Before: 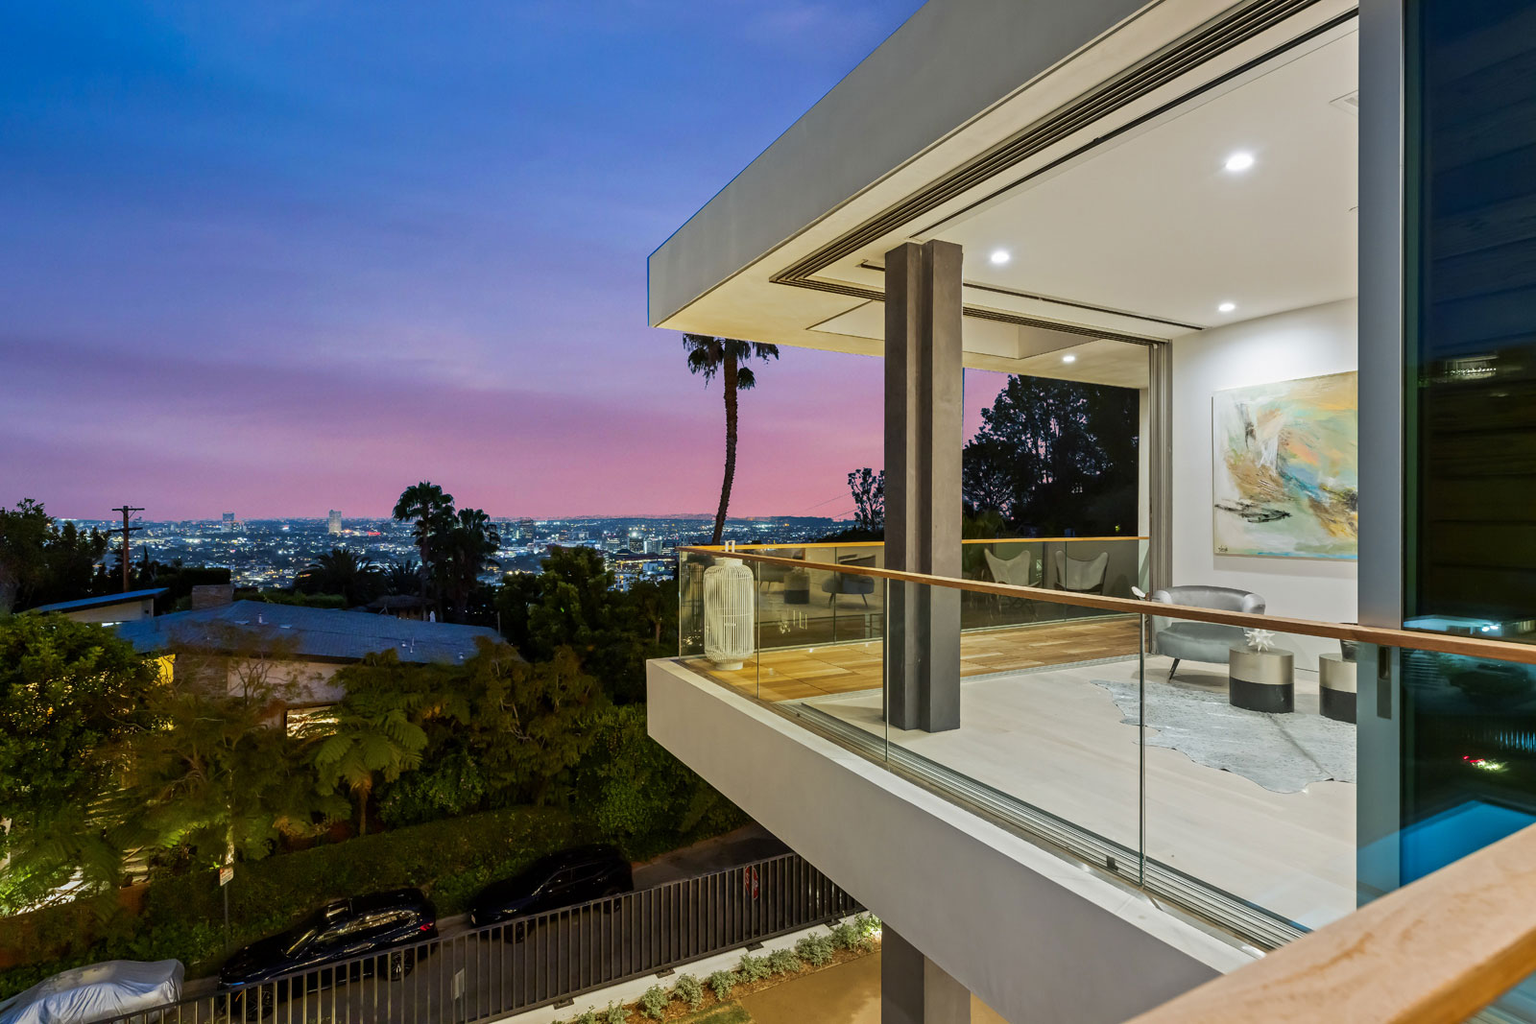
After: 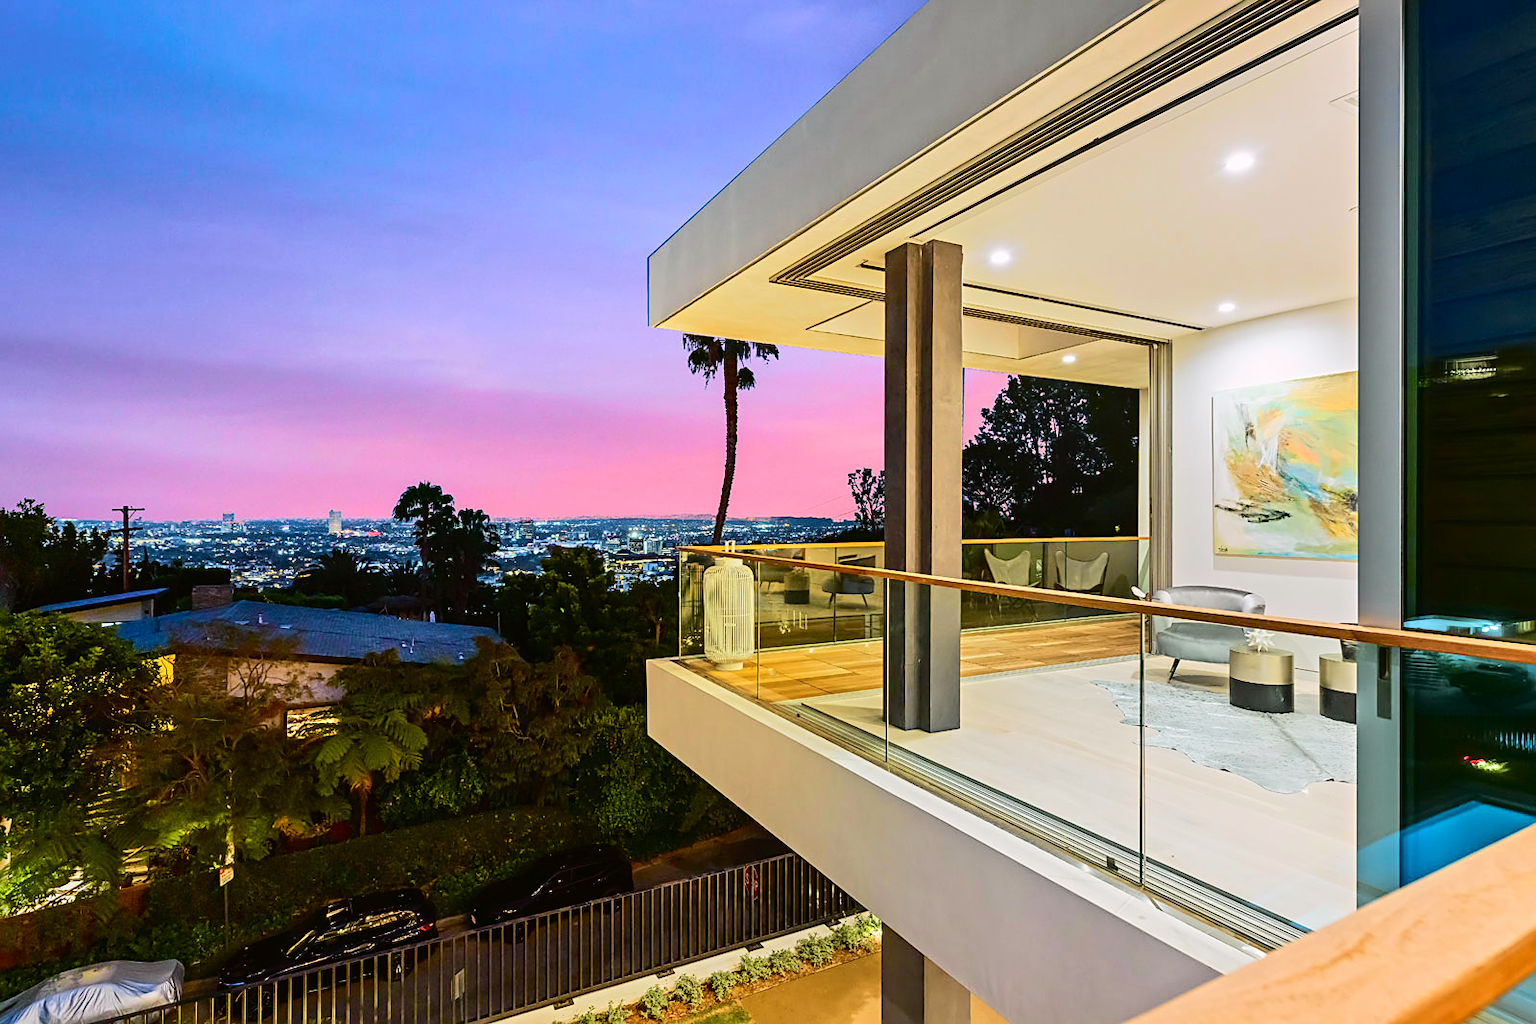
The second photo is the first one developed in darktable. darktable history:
sharpen: on, module defaults
color correction: highlights a* 3.06, highlights b* -0.946, shadows a* -0.103, shadows b* 2.31, saturation 0.981
tone curve: curves: ch0 [(0, 0.014) (0.12, 0.096) (0.386, 0.49) (0.54, 0.684) (0.751, 0.855) (0.89, 0.943) (0.998, 0.989)]; ch1 [(0, 0) (0.133, 0.099) (0.437, 0.41) (0.5, 0.5) (0.517, 0.536) (0.548, 0.575) (0.582, 0.639) (0.627, 0.692) (0.836, 0.868) (1, 1)]; ch2 [(0, 0) (0.374, 0.341) (0.456, 0.443) (0.478, 0.49) (0.501, 0.5) (0.528, 0.538) (0.55, 0.6) (0.572, 0.633) (0.702, 0.775) (1, 1)], color space Lab, independent channels, preserve colors none
